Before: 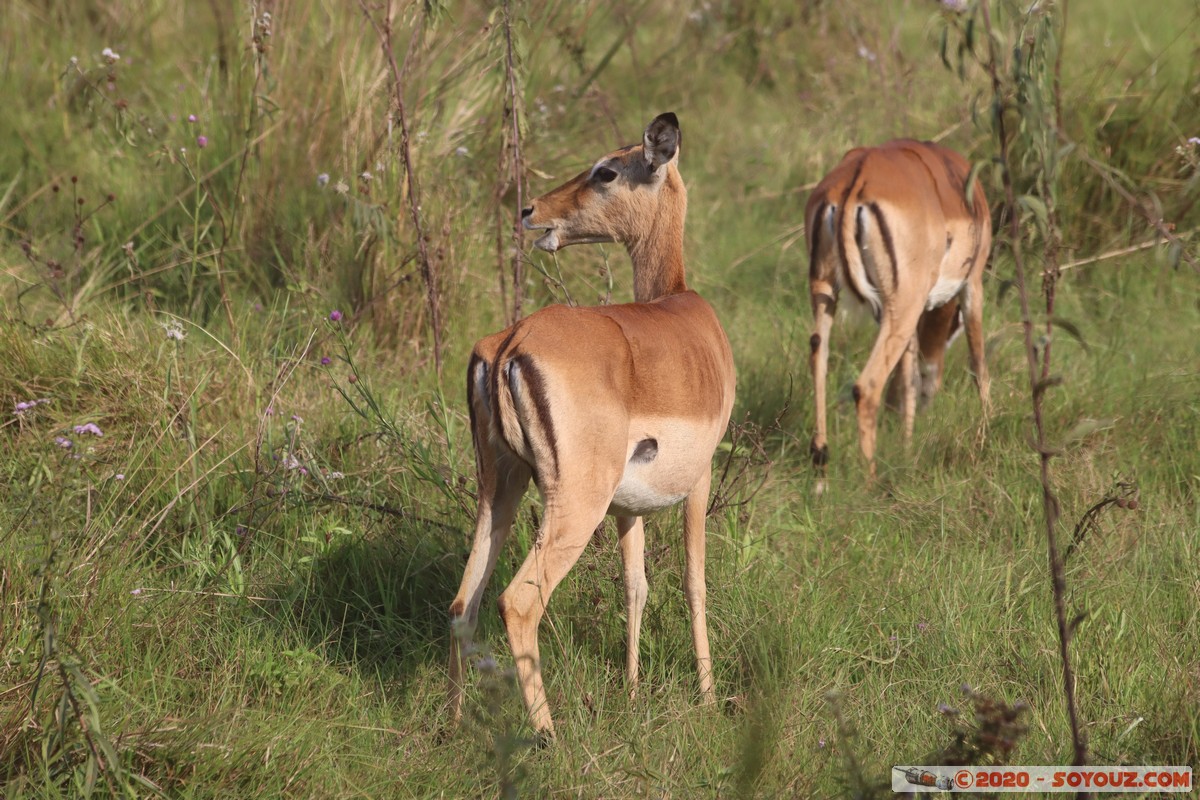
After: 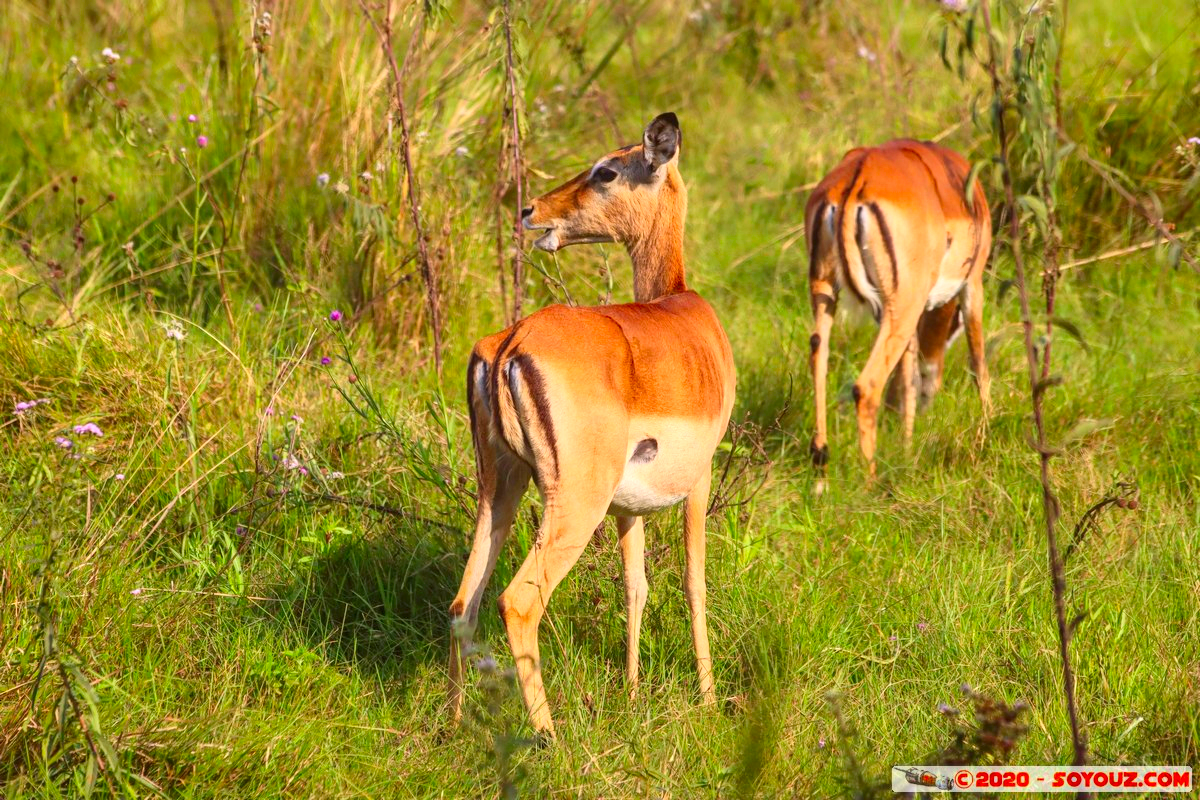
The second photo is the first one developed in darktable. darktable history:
color balance rgb: perceptual saturation grading › global saturation 16.8%
contrast brightness saturation: contrast 0.202, brightness 0.193, saturation 0.811
local contrast: detail 130%
